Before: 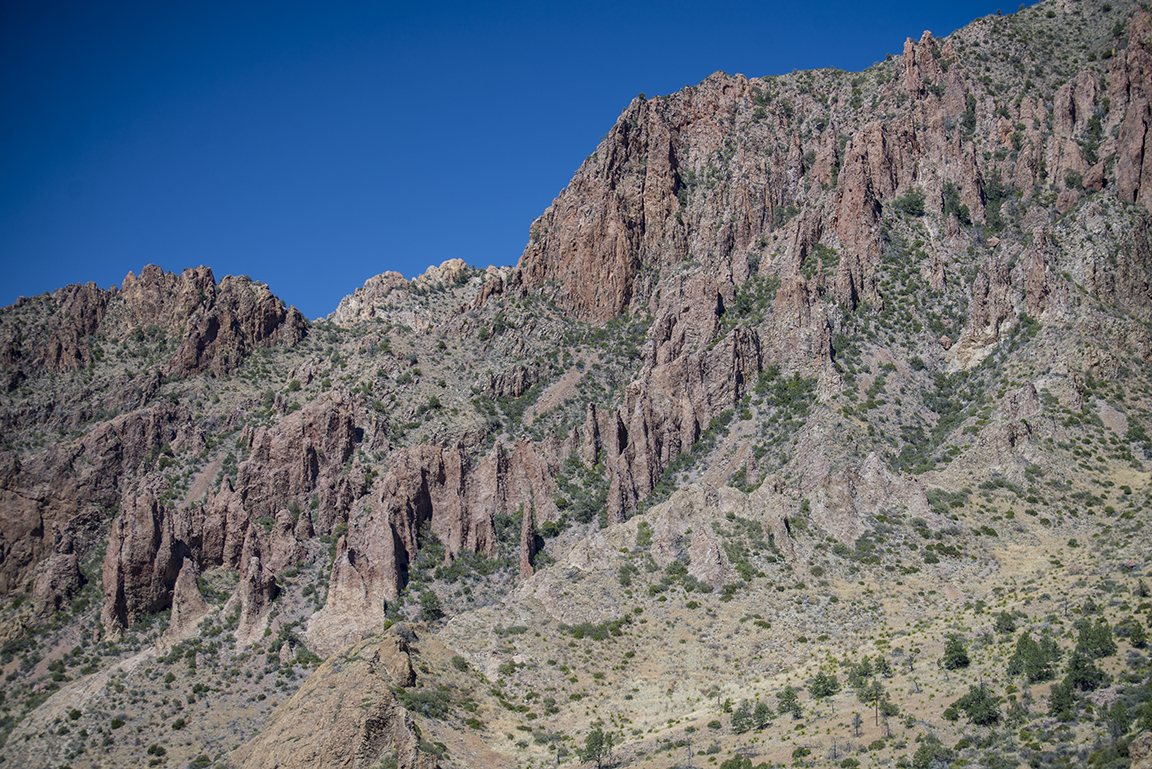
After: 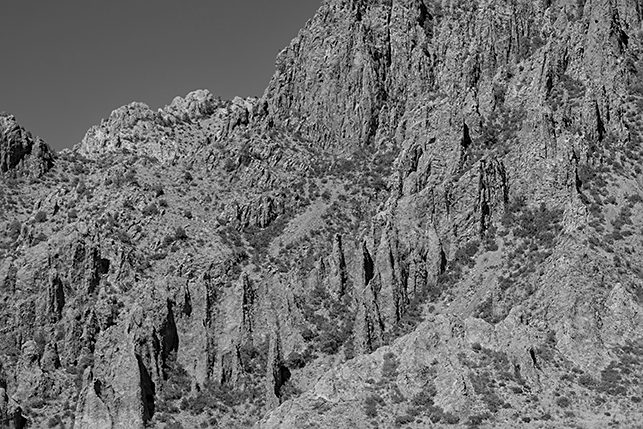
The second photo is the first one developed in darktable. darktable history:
sharpen: radius 1.864, amount 0.398, threshold 1.271
crop and rotate: left 22.13%, top 22.054%, right 22.026%, bottom 22.102%
monochrome: a 30.25, b 92.03
